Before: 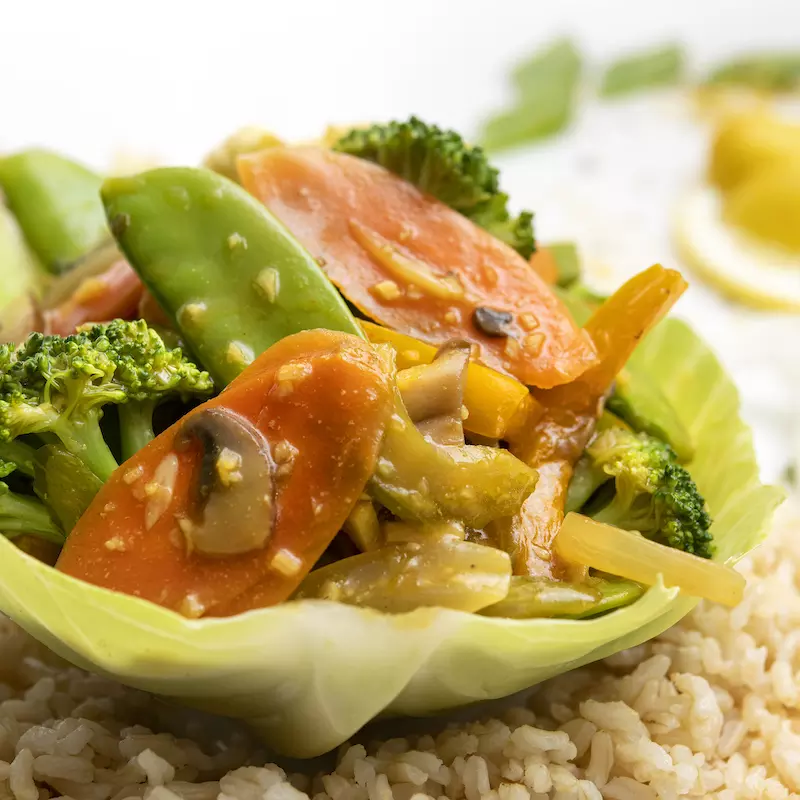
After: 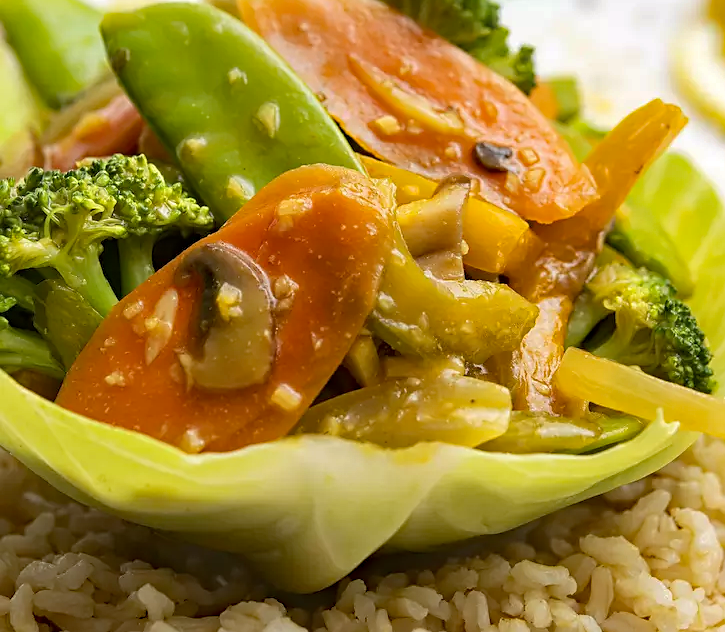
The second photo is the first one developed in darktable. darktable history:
crop: top 20.695%, right 9.315%, bottom 0.279%
sharpen: radius 1.904, amount 0.413, threshold 1.639
haze removal: strength 0.5, distance 0.436, compatibility mode true, adaptive false
